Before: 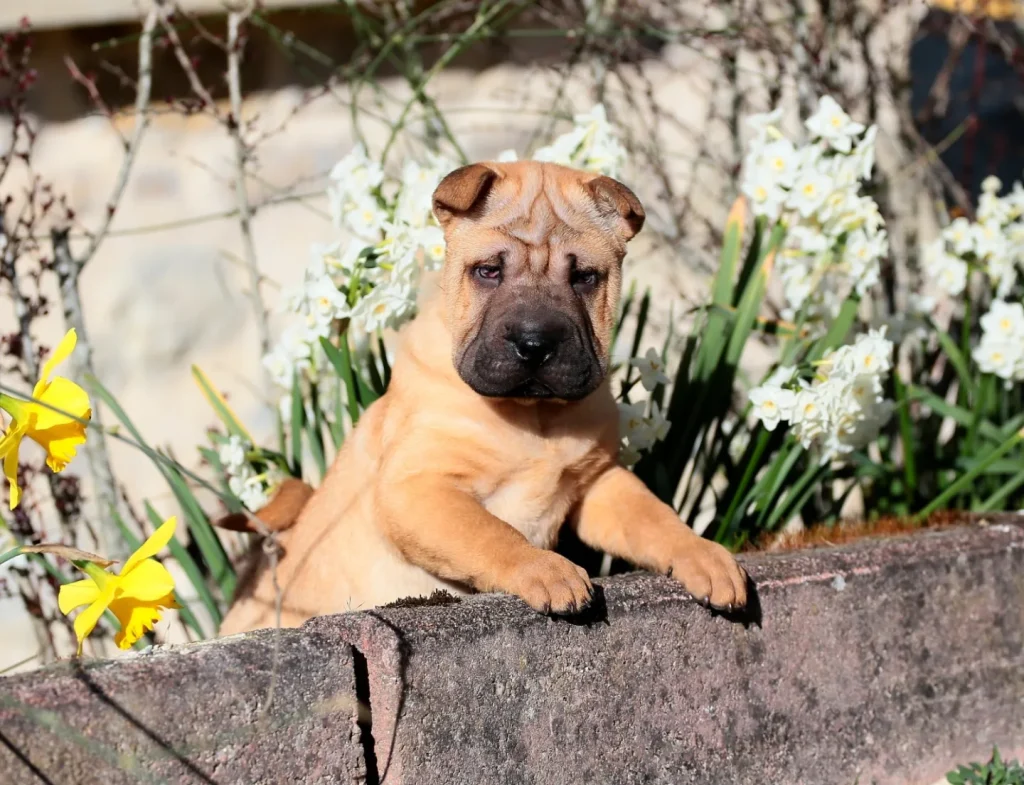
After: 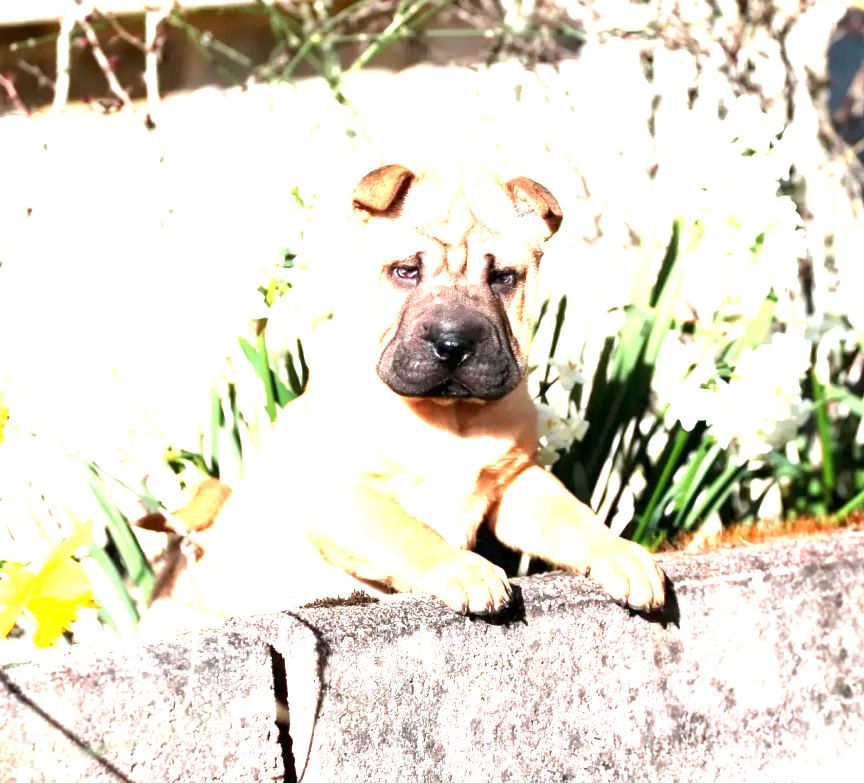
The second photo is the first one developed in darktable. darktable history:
local contrast: highlights 100%, shadows 100%, detail 120%, midtone range 0.2
crop: left 8.026%, right 7.374%
exposure: exposure 2.25 EV, compensate highlight preservation false
